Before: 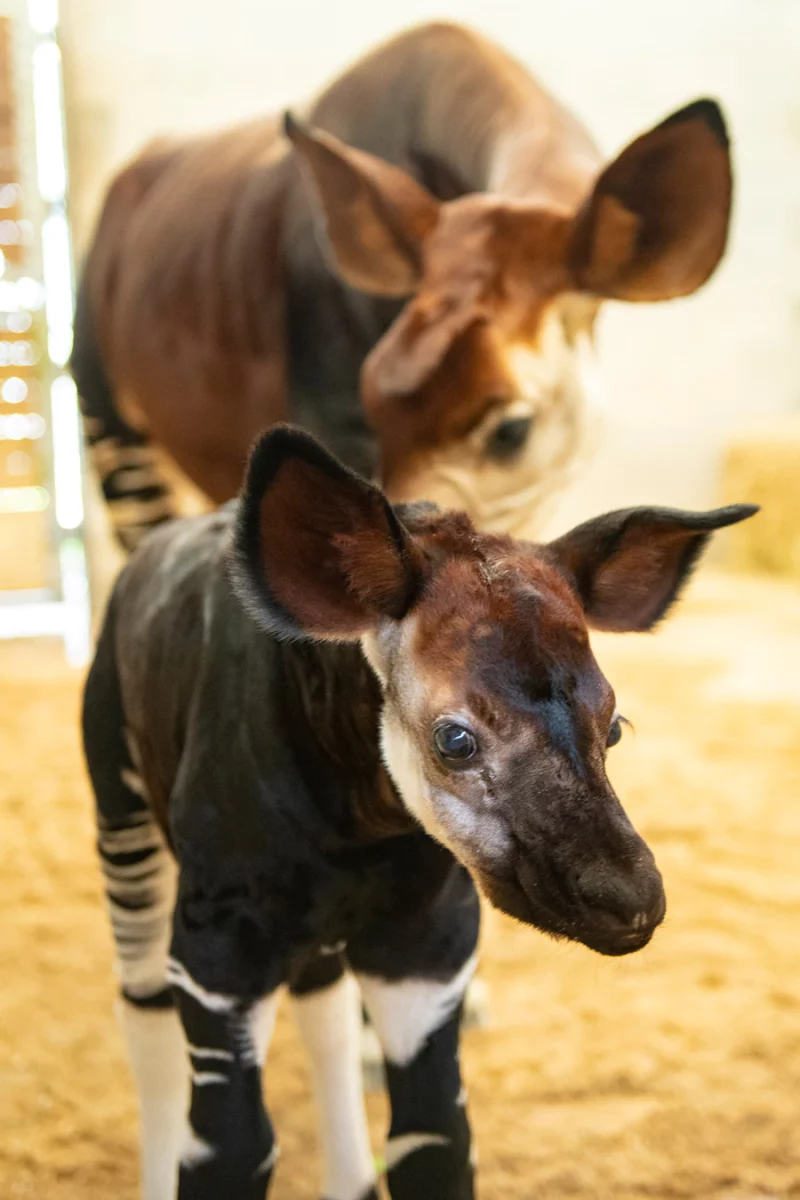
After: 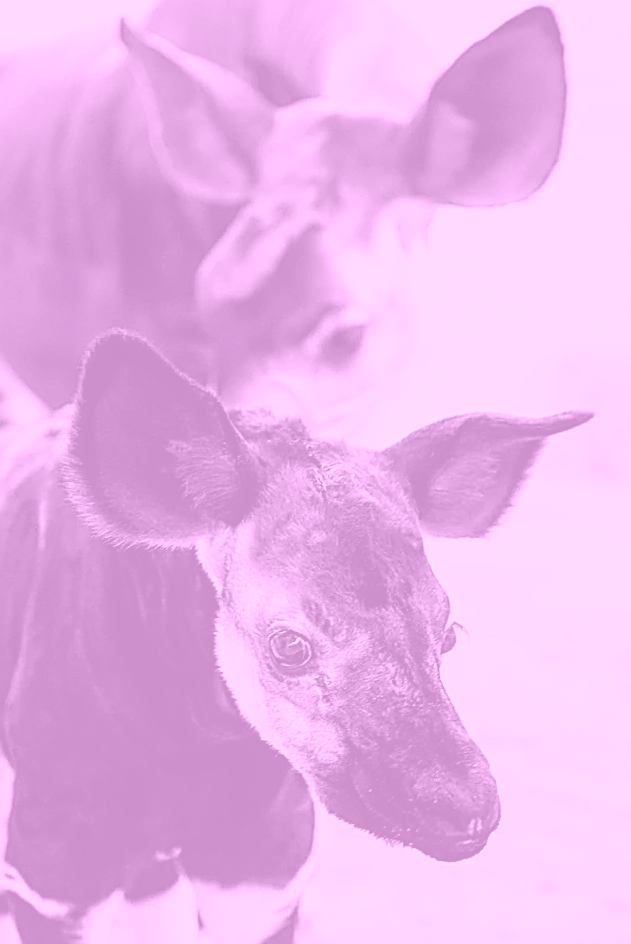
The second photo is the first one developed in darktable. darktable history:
crop and rotate: left 20.74%, top 7.912%, right 0.375%, bottom 13.378%
colorize: hue 331.2°, saturation 69%, source mix 30.28%, lightness 69.02%, version 1
local contrast: highlights 100%, shadows 100%, detail 120%, midtone range 0.2
white balance: red 0.926, green 1.003, blue 1.133
sharpen: amount 1.861
filmic rgb: black relative exposure -7.5 EV, white relative exposure 5 EV, hardness 3.31, contrast 1.3, contrast in shadows safe
